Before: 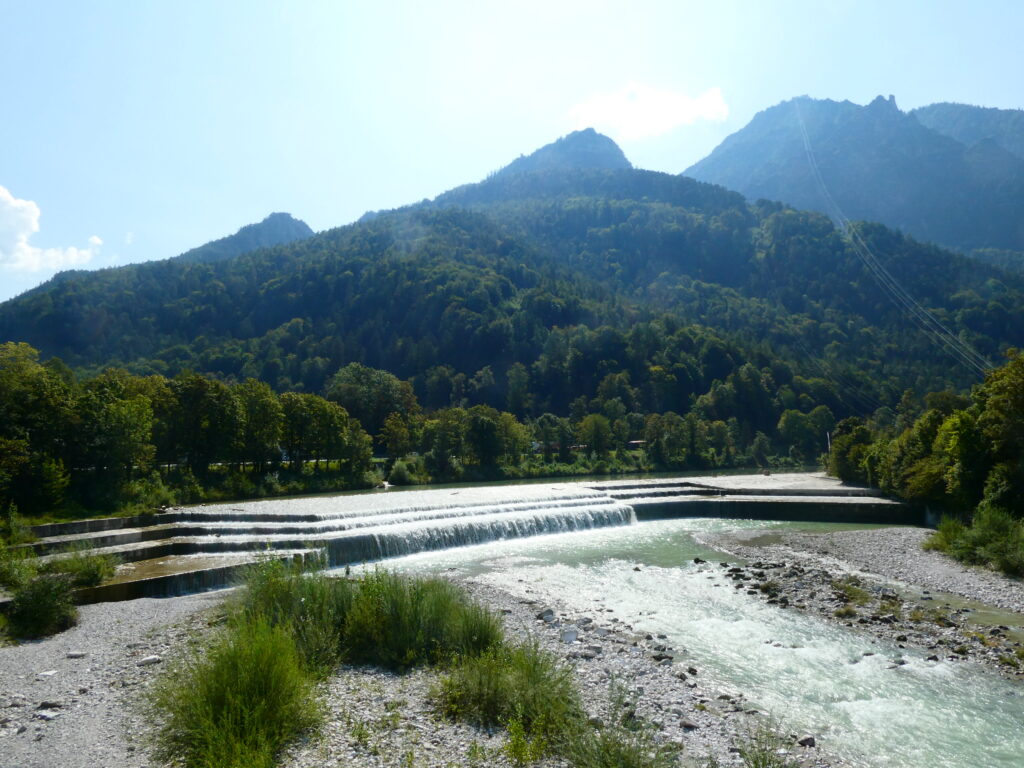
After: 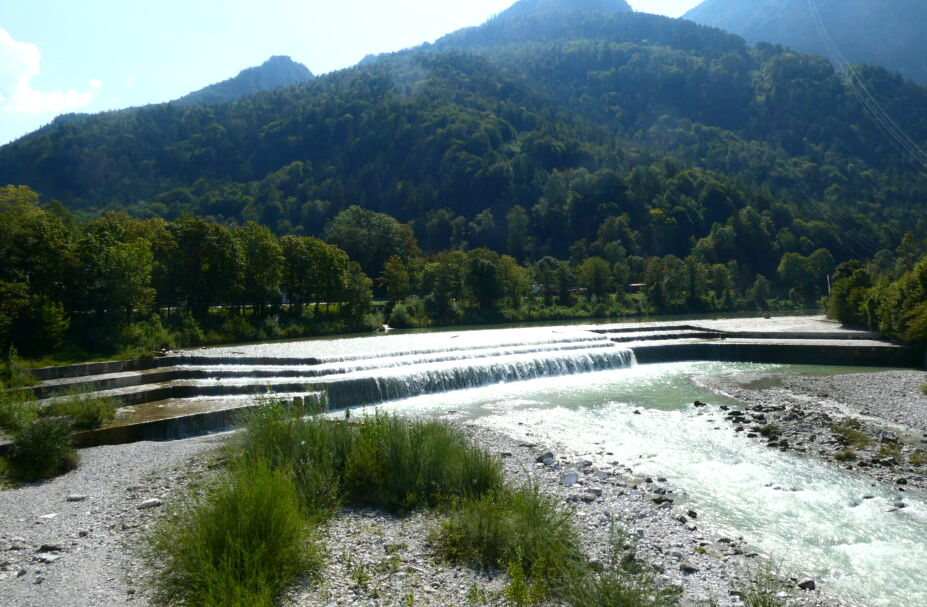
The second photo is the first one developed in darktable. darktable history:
tone equalizer: -8 EV 0 EV, -7 EV 0.002 EV, -6 EV -0.002 EV, -5 EV -0.011 EV, -4 EV -0.057 EV, -3 EV -0.227 EV, -2 EV -0.242 EV, -1 EV 0.094 EV, +0 EV 0.283 EV
crop: top 20.55%, right 9.393%, bottom 0.295%
